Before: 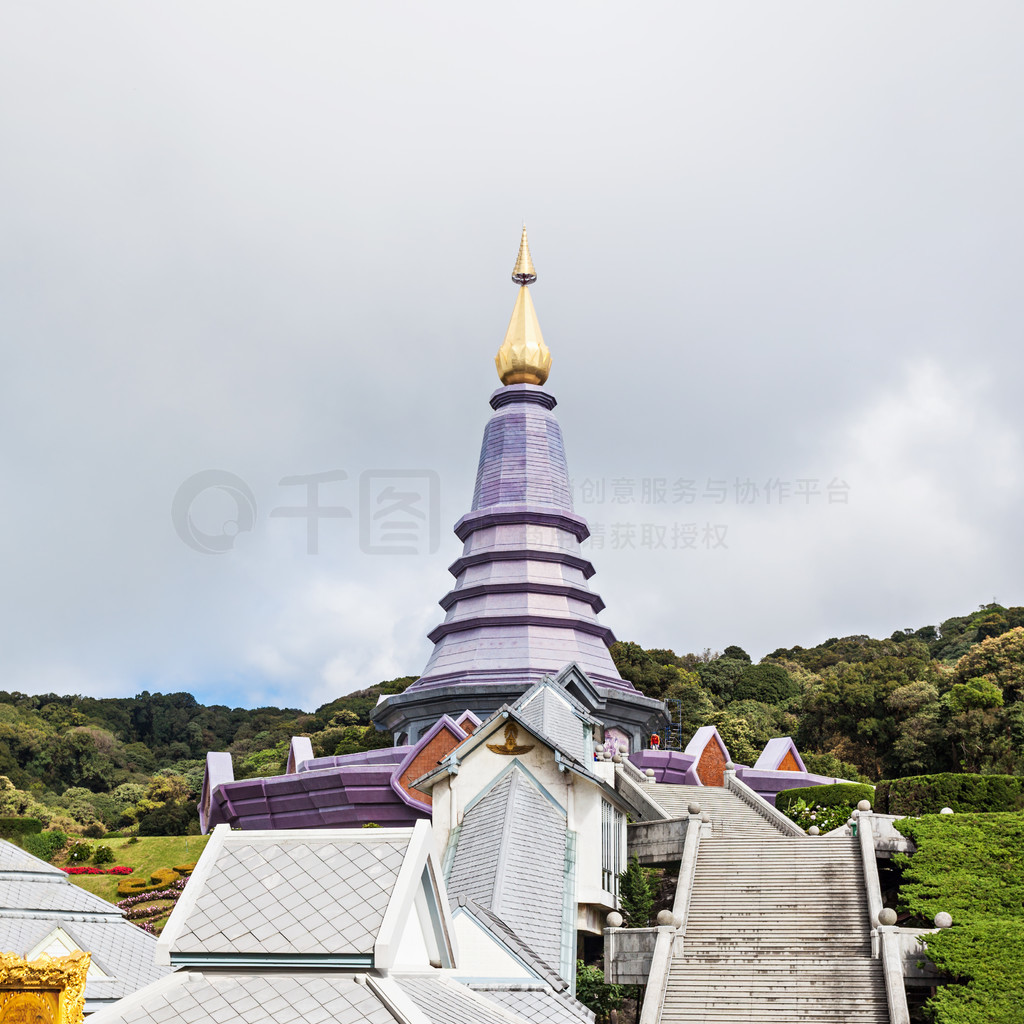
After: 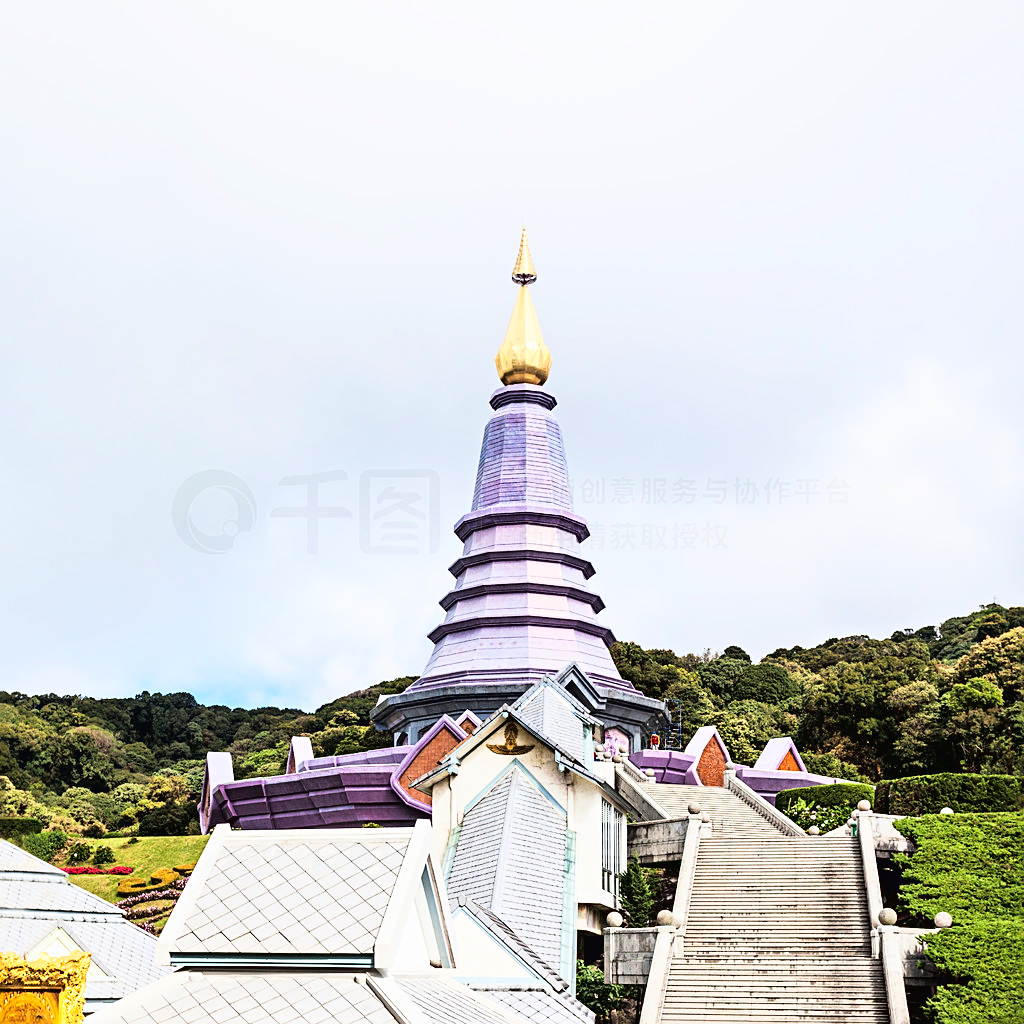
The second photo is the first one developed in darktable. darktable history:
velvia: on, module defaults
sharpen: on, module defaults
tone curve: curves: ch0 [(0, 0.016) (0.11, 0.039) (0.259, 0.235) (0.383, 0.437) (0.499, 0.597) (0.733, 0.867) (0.843, 0.948) (1, 1)], color space Lab, linked channels, preserve colors none
